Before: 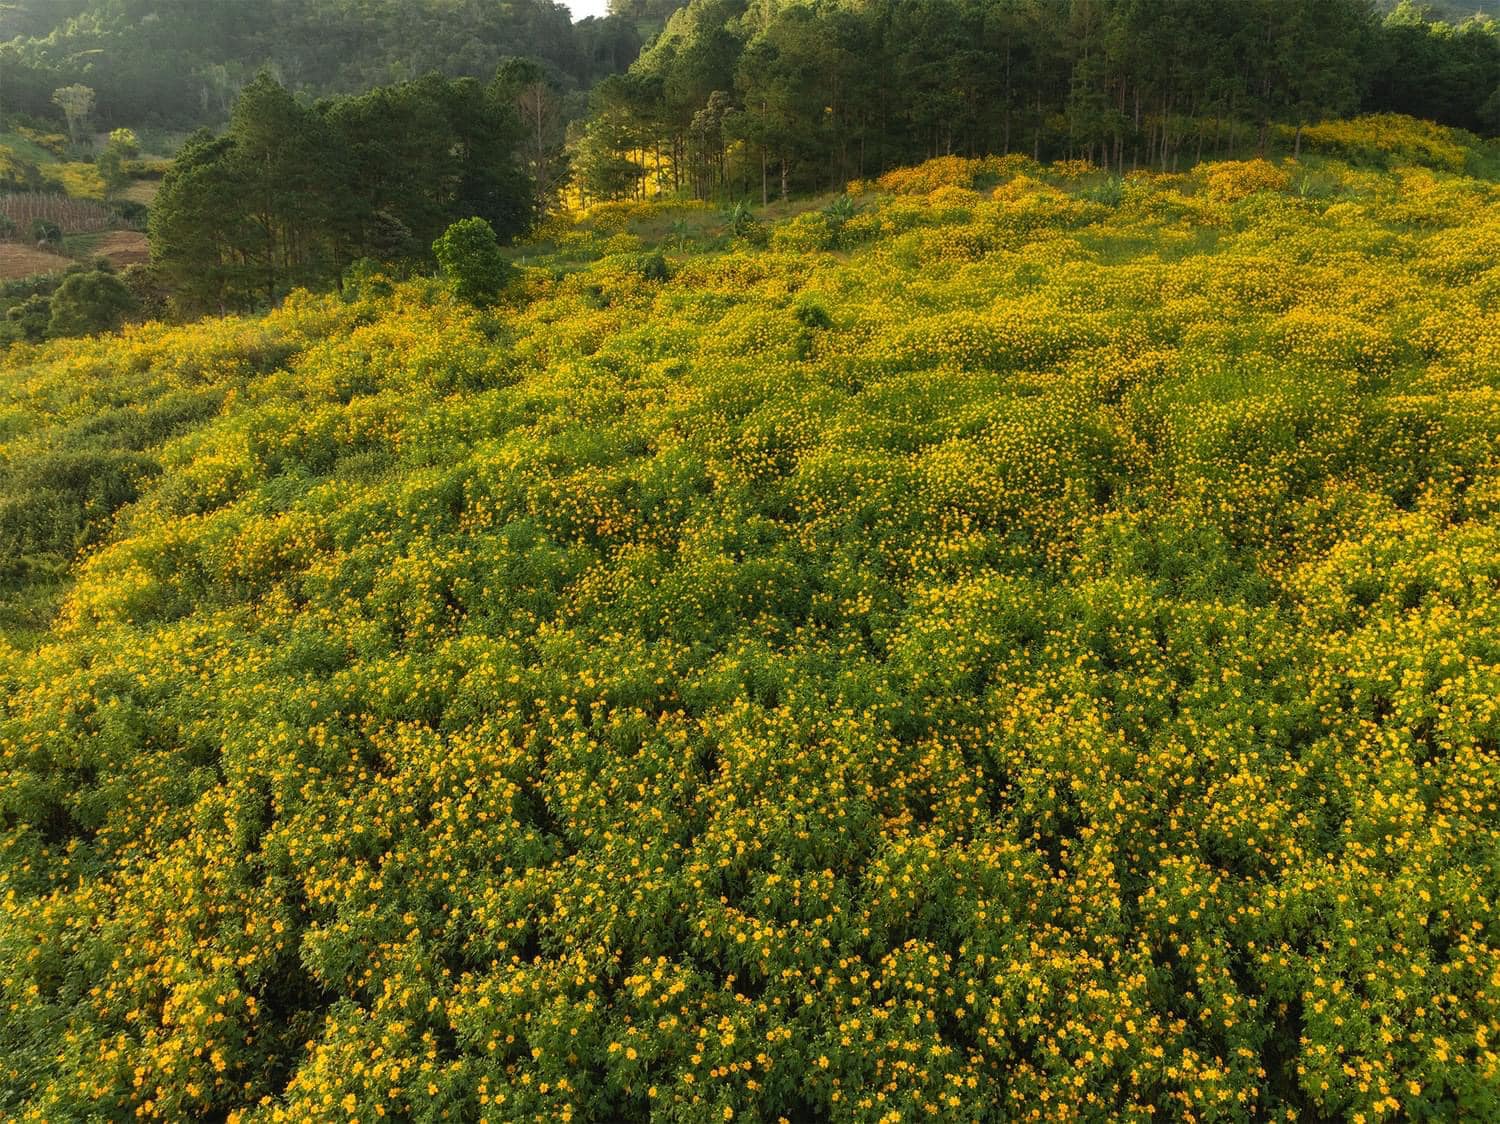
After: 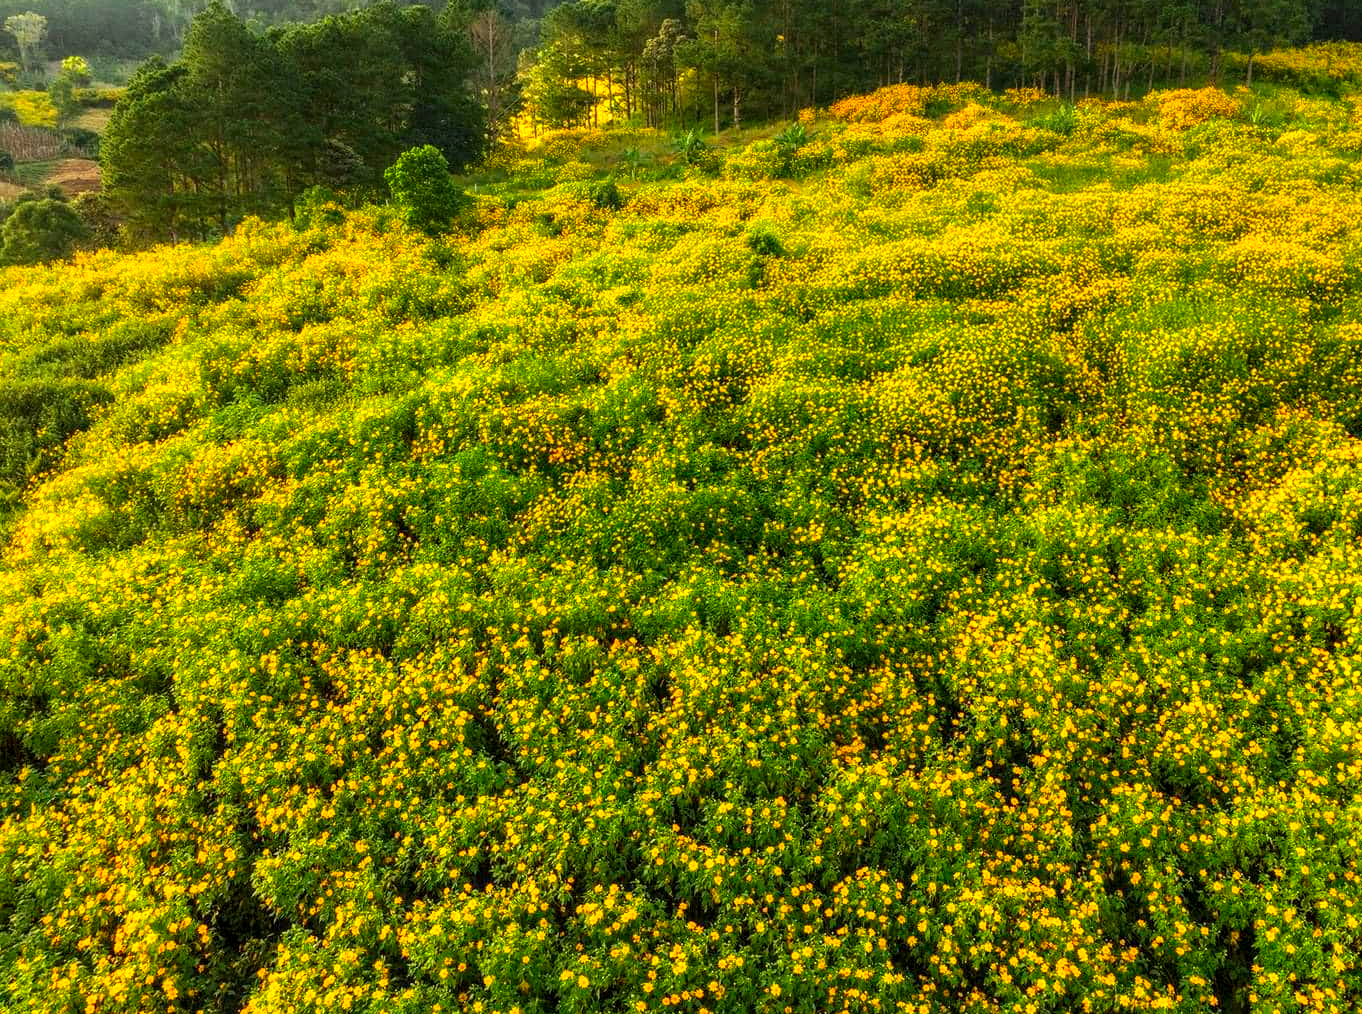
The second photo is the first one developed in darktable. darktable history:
crop: left 3.213%, top 6.473%, right 5.954%, bottom 3.248%
local contrast: detail 142%
contrast brightness saturation: contrast 0.201, brightness 0.196, saturation 0.808
